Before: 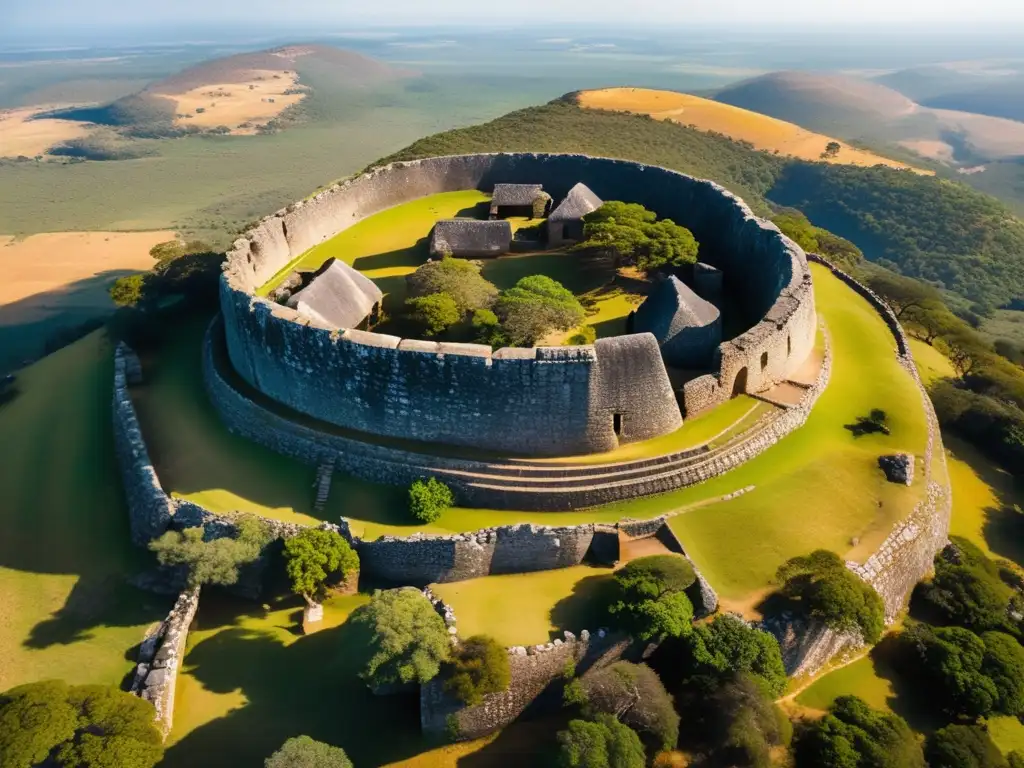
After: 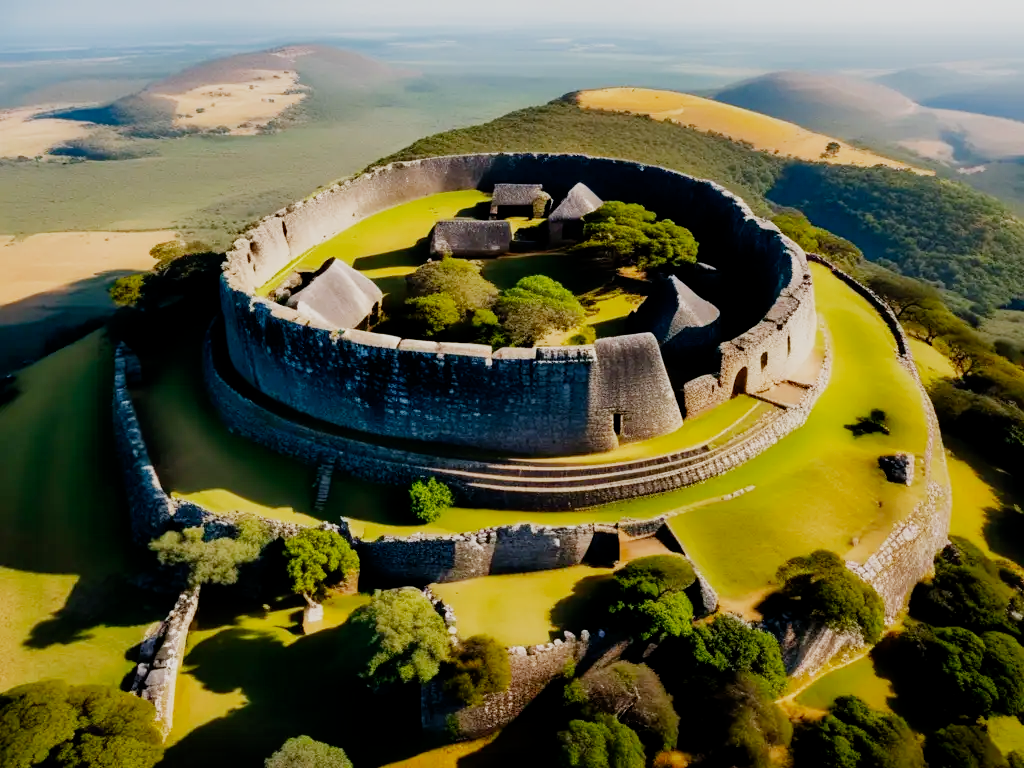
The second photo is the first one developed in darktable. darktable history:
filmic rgb: black relative exposure -7.65 EV, white relative exposure 4.56 EV, hardness 3.61, contrast 1.242, preserve chrominance no, color science v4 (2020), iterations of high-quality reconstruction 0, contrast in shadows soft
tone equalizer: on, module defaults
